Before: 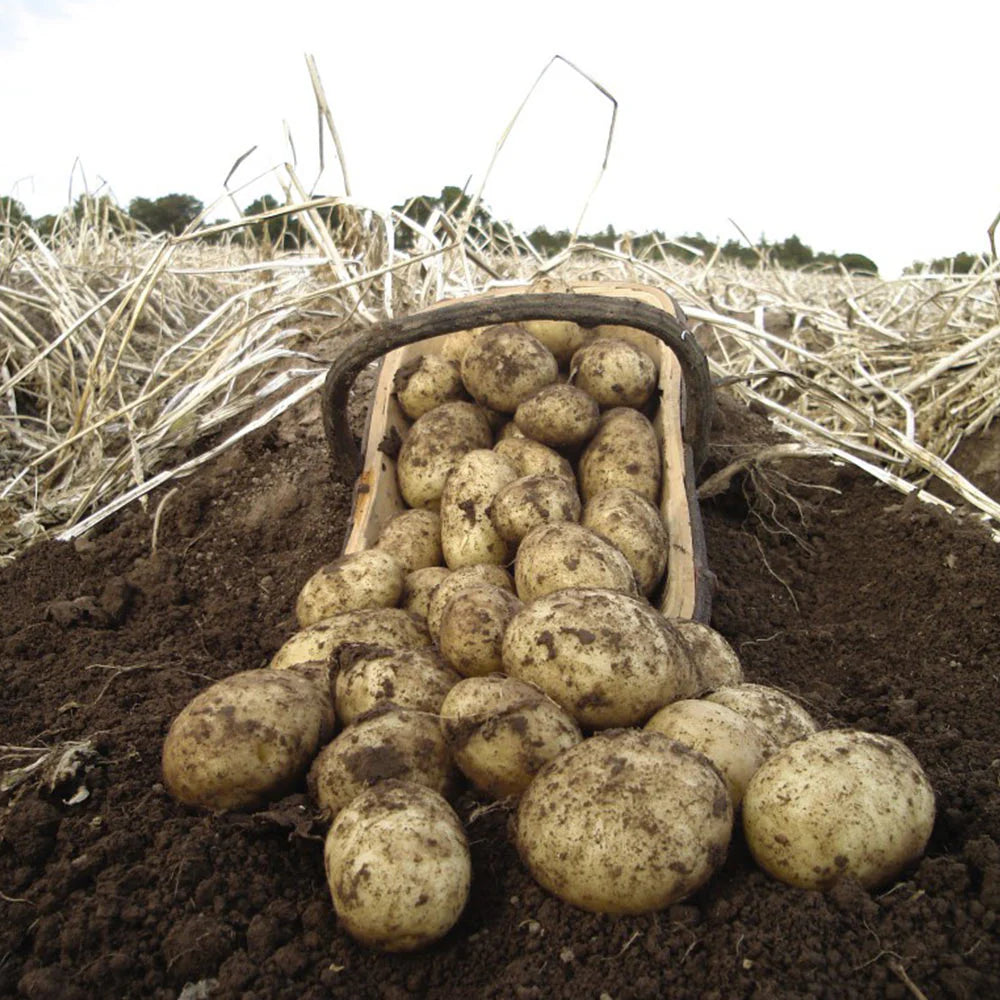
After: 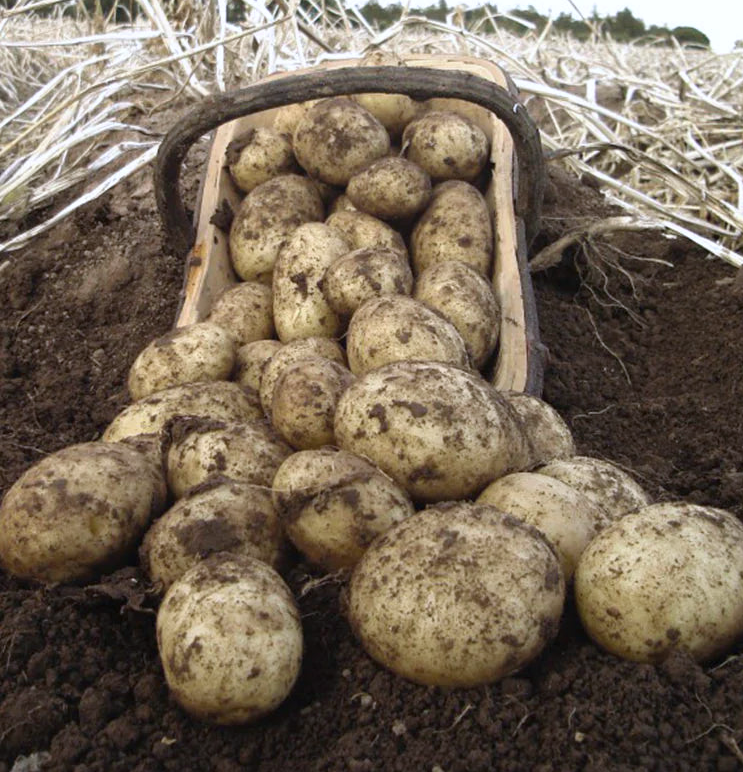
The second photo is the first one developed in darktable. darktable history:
crop: left 16.845%, top 22.793%, right 8.791%
color calibration: illuminant as shot in camera, x 0.358, y 0.373, temperature 4628.91 K
